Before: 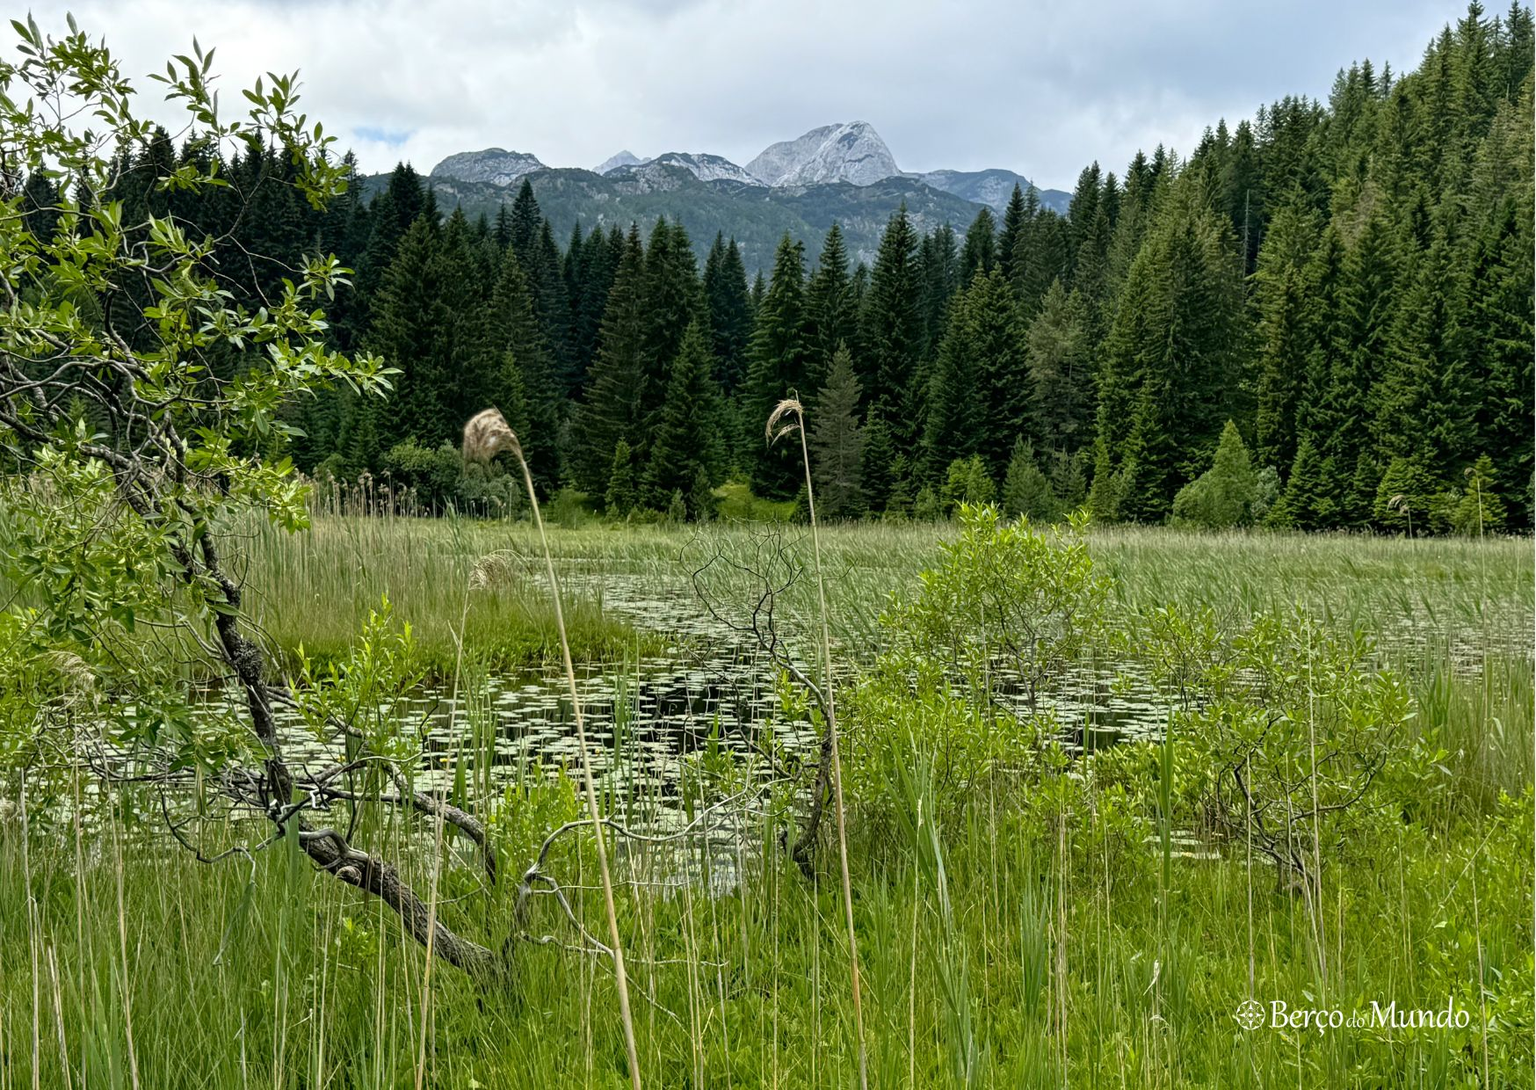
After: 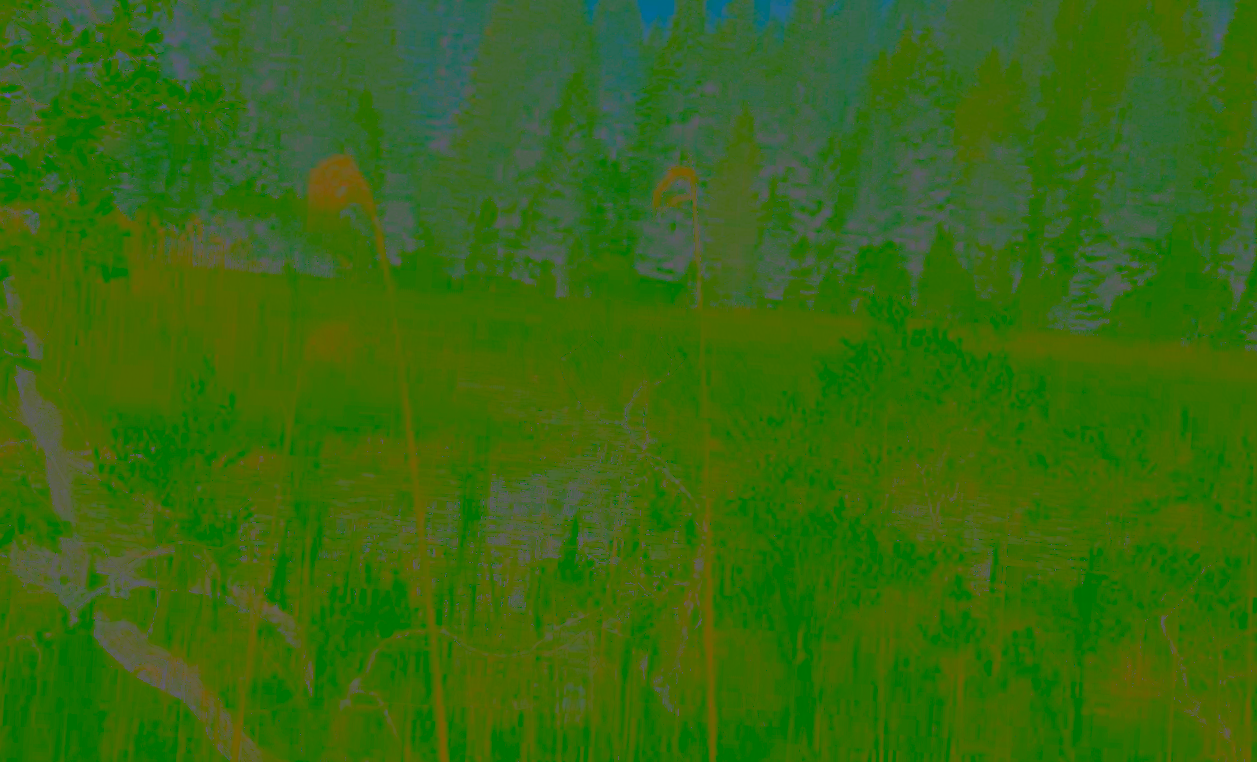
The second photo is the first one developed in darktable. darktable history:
contrast brightness saturation: contrast -0.983, brightness -0.167, saturation 0.758
exposure: black level correction 0, exposure 1.441 EV, compensate highlight preservation false
crop and rotate: angle -3.66°, left 9.764%, top 21.121%, right 11.997%, bottom 11.952%
